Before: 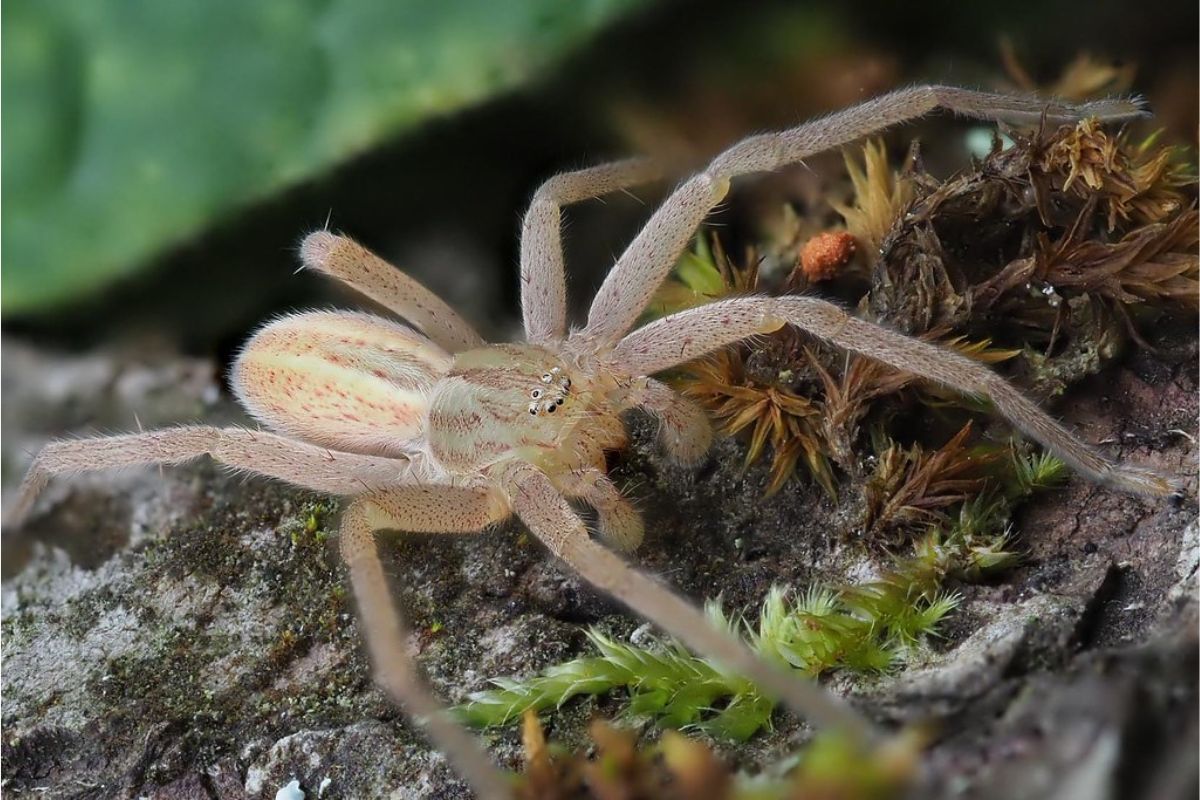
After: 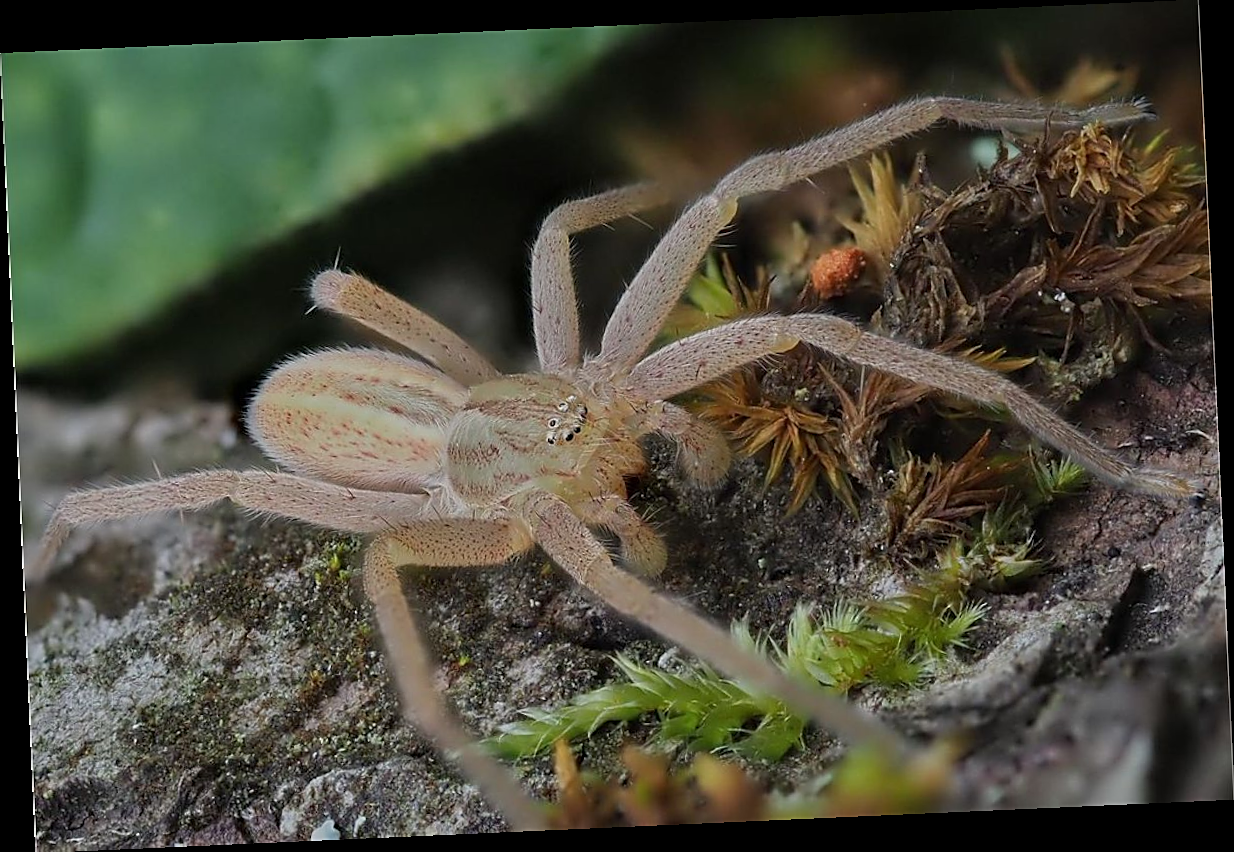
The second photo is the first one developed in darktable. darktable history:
tone equalizer: -8 EV -0.002 EV, -7 EV 0.005 EV, -6 EV -0.008 EV, -5 EV 0.007 EV, -4 EV -0.042 EV, -3 EV -0.233 EV, -2 EV -0.662 EV, -1 EV -0.983 EV, +0 EV -0.969 EV, smoothing diameter 2%, edges refinement/feathering 20, mask exposure compensation -1.57 EV, filter diffusion 5
rotate and perspective: rotation -2.56°, automatic cropping off
sharpen: on, module defaults
